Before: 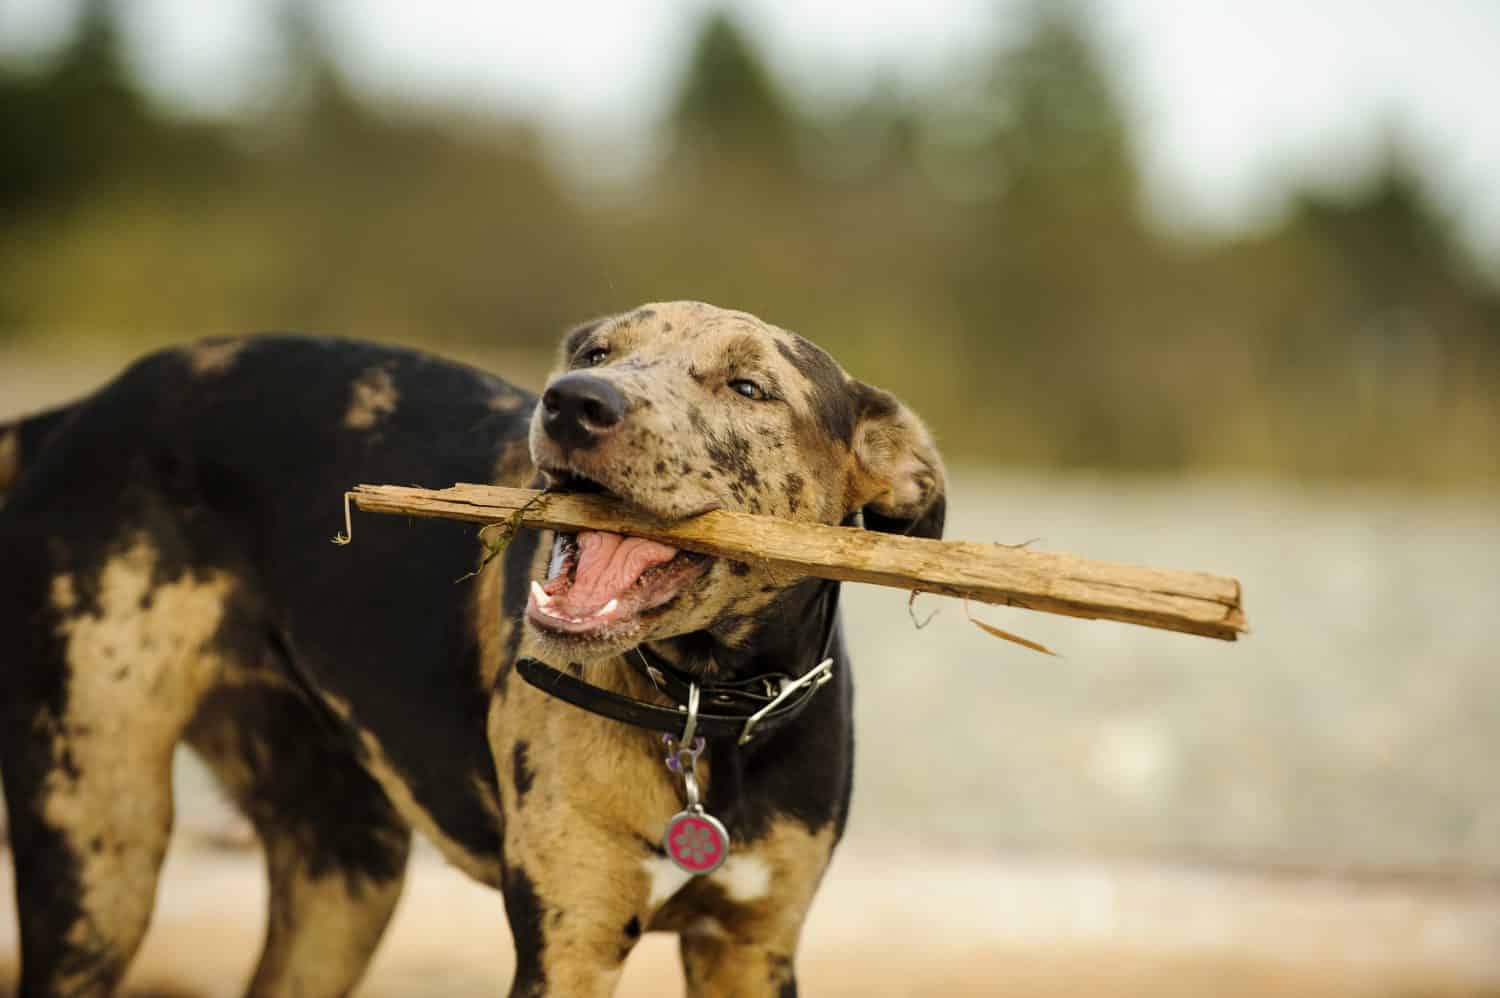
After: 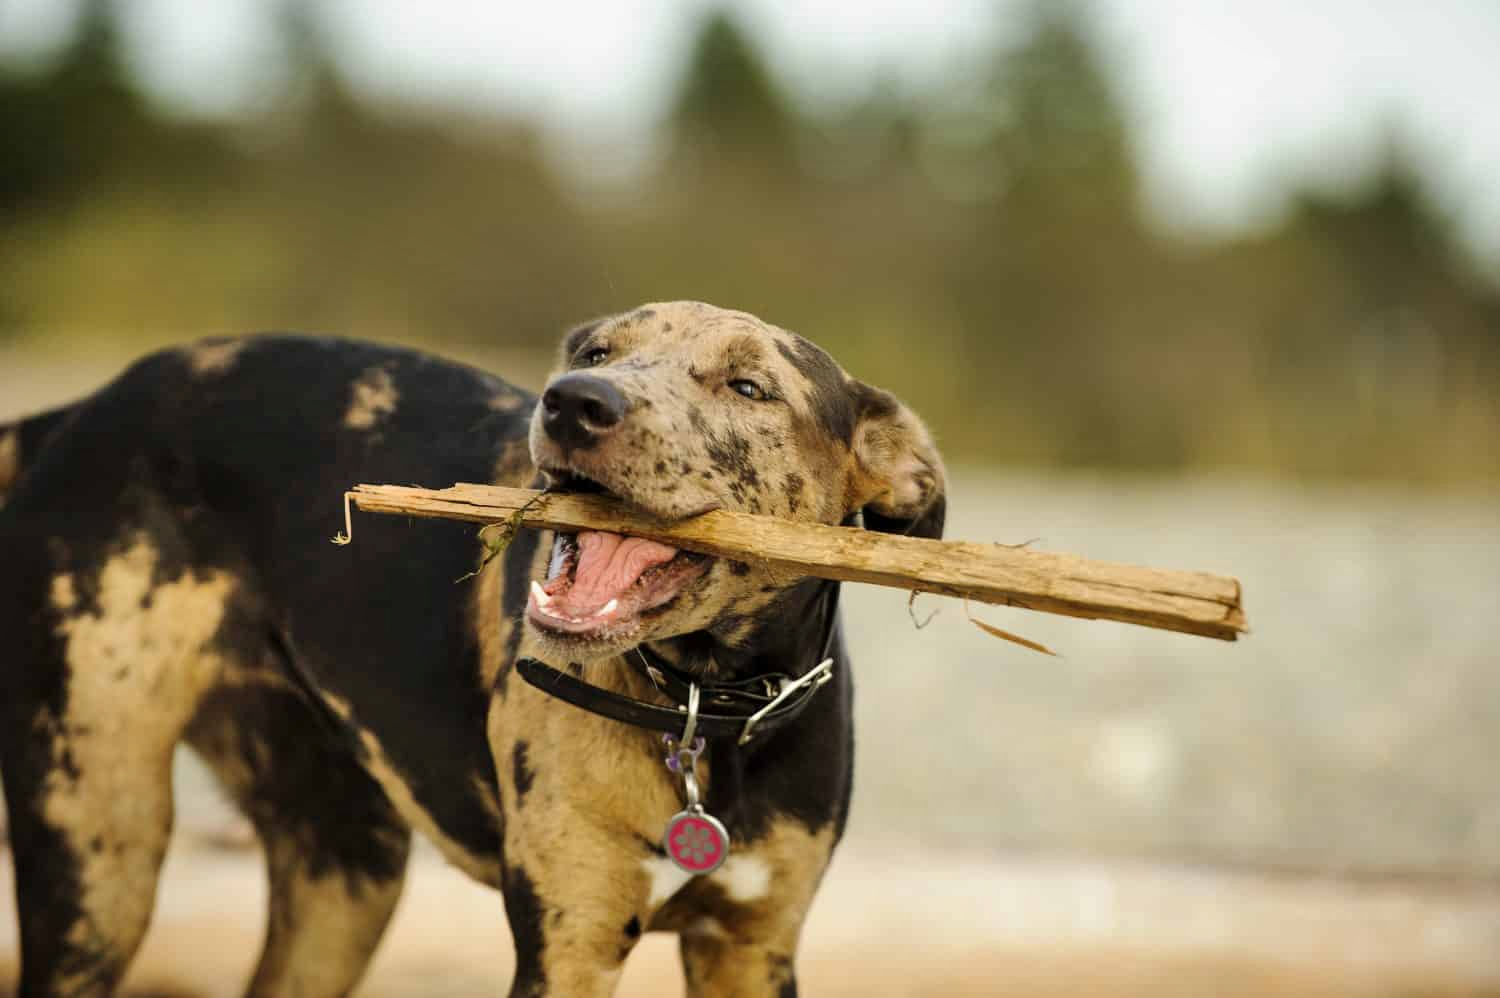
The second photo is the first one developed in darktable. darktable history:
shadows and highlights: shadows 52.2, highlights -28.42, soften with gaussian
